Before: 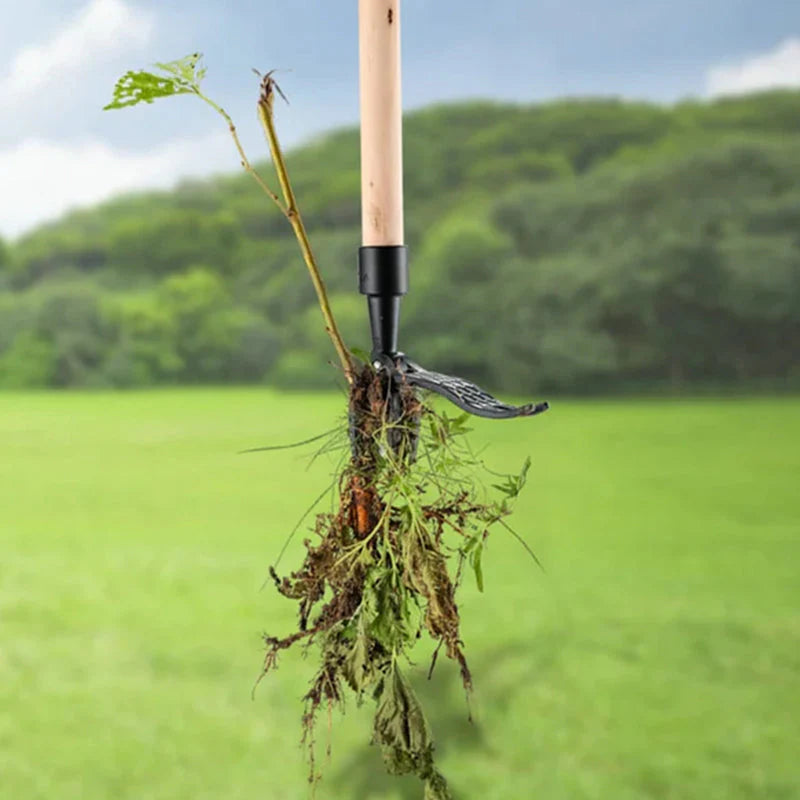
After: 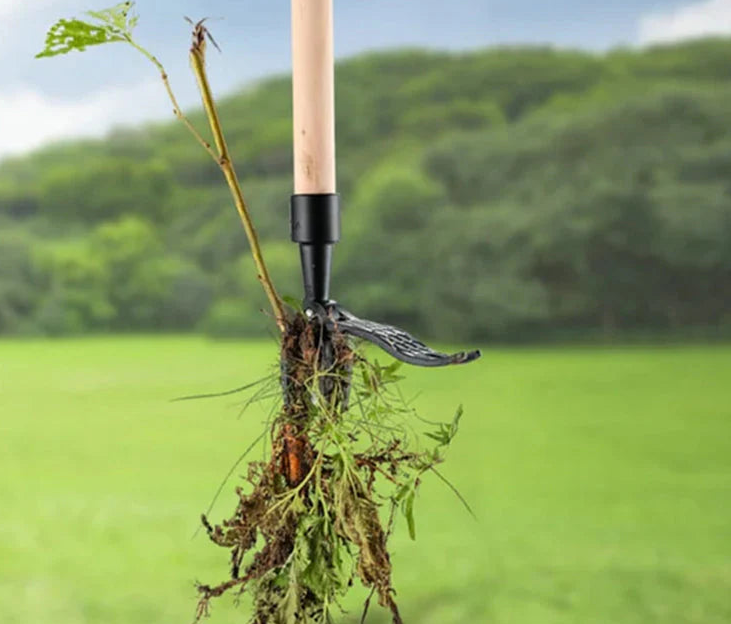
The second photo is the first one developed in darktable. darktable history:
crop: left 8.56%, top 6.56%, bottom 15.342%
